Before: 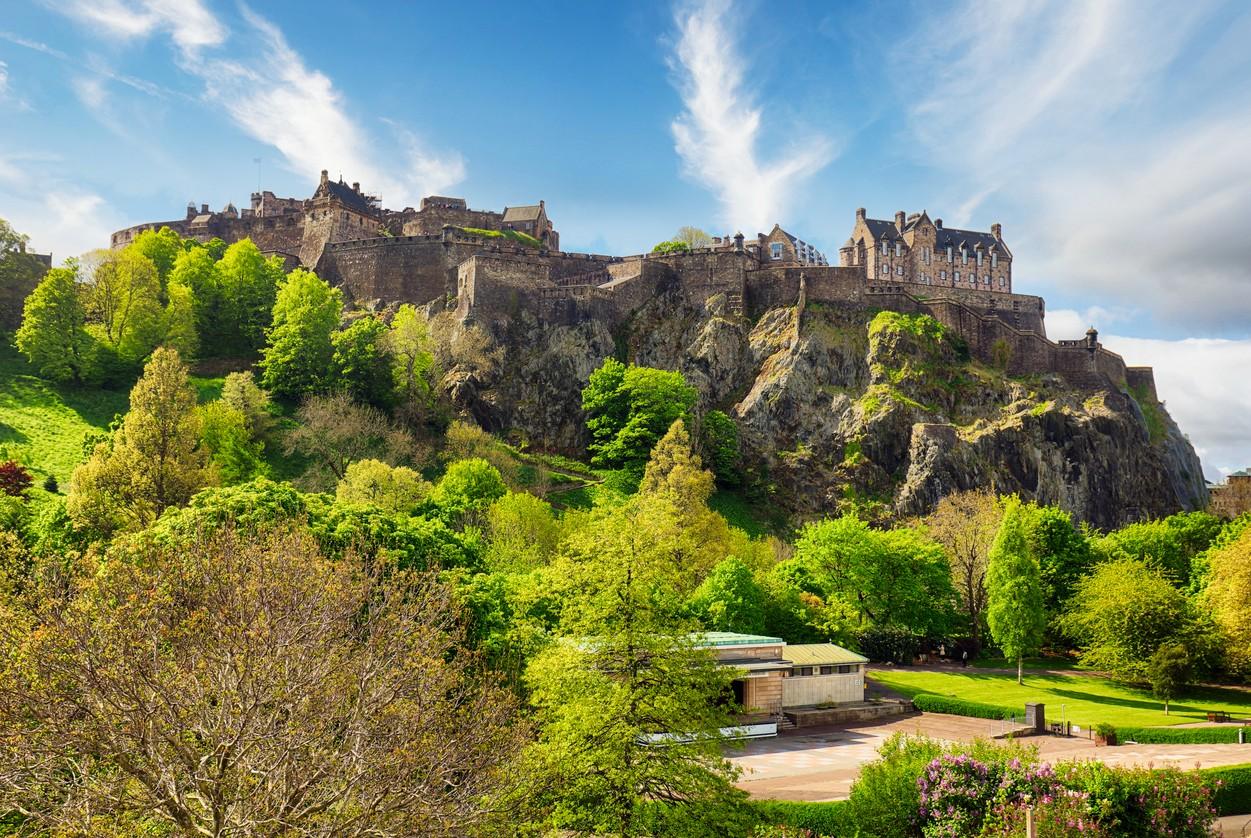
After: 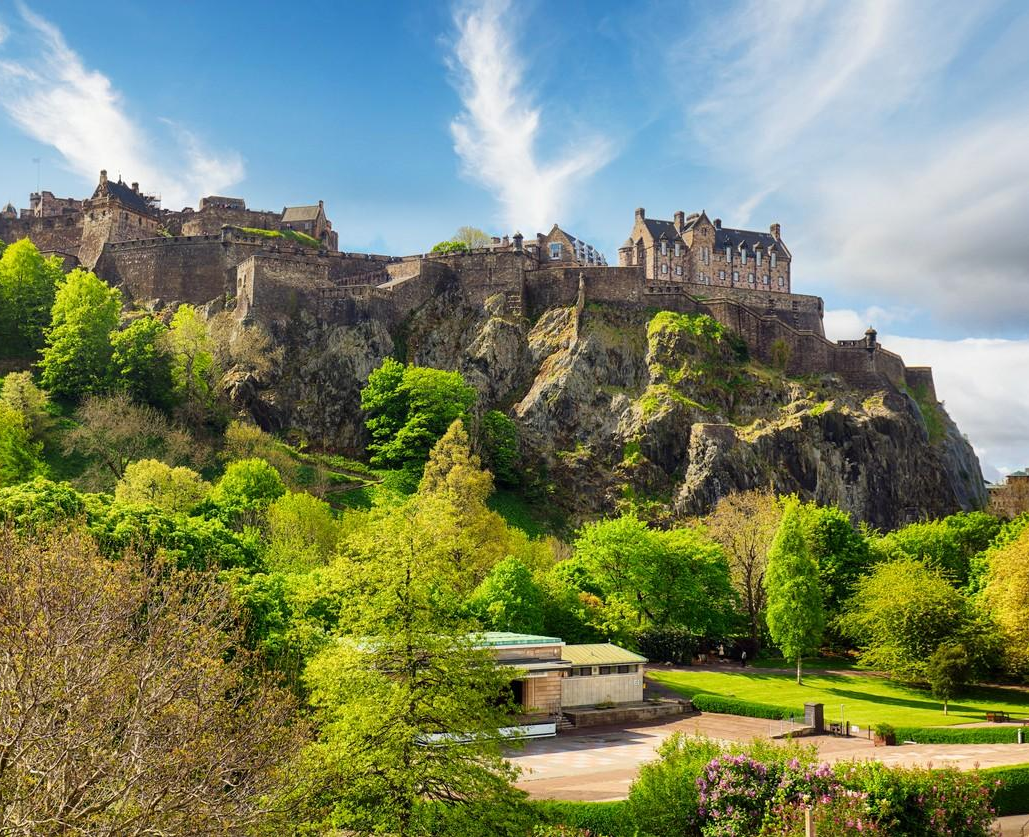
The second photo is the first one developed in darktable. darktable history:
exposure: compensate exposure bias true, compensate highlight preservation false
crop: left 17.68%, bottom 0.038%
